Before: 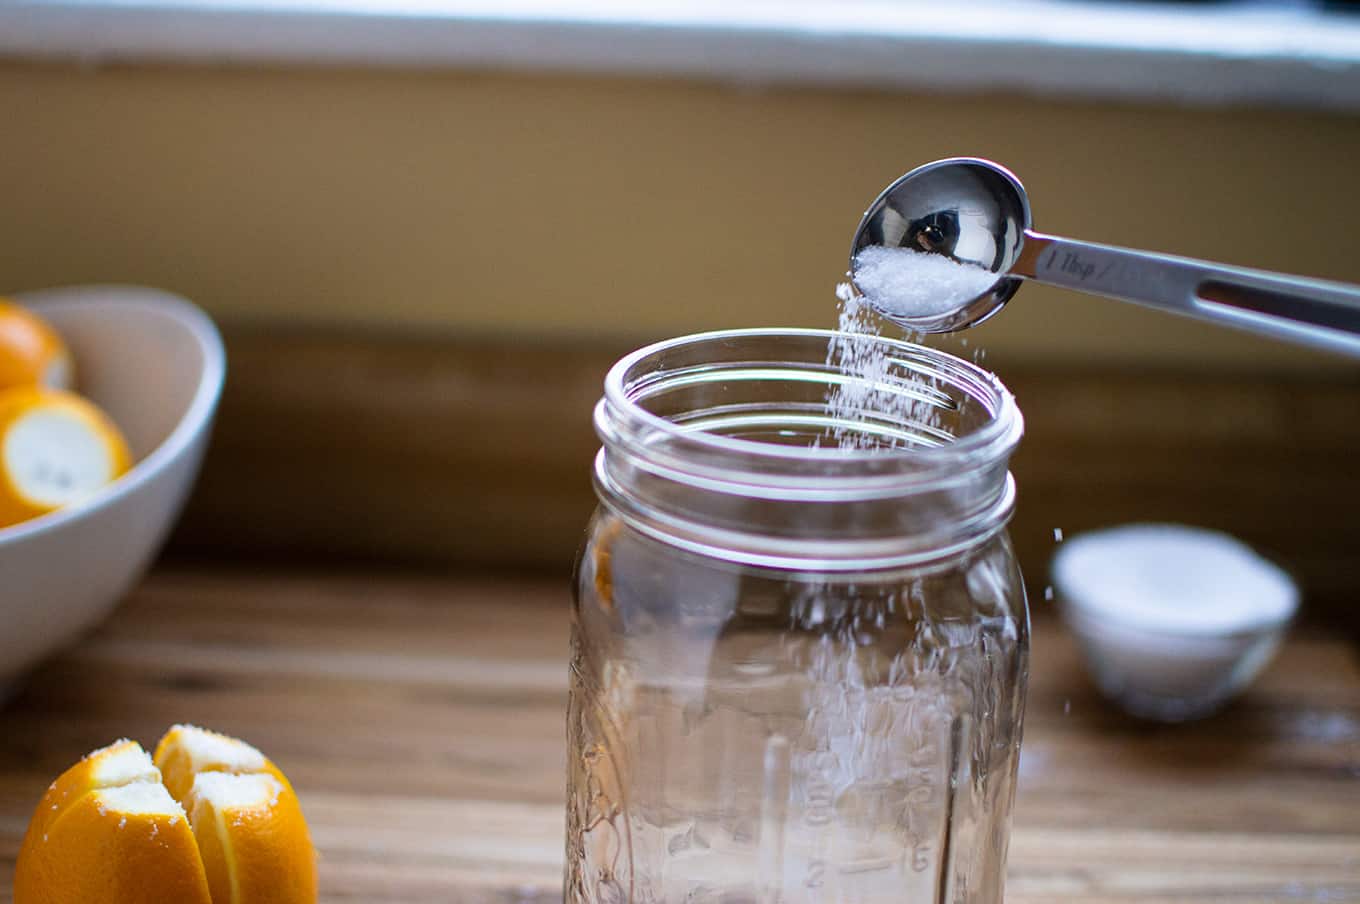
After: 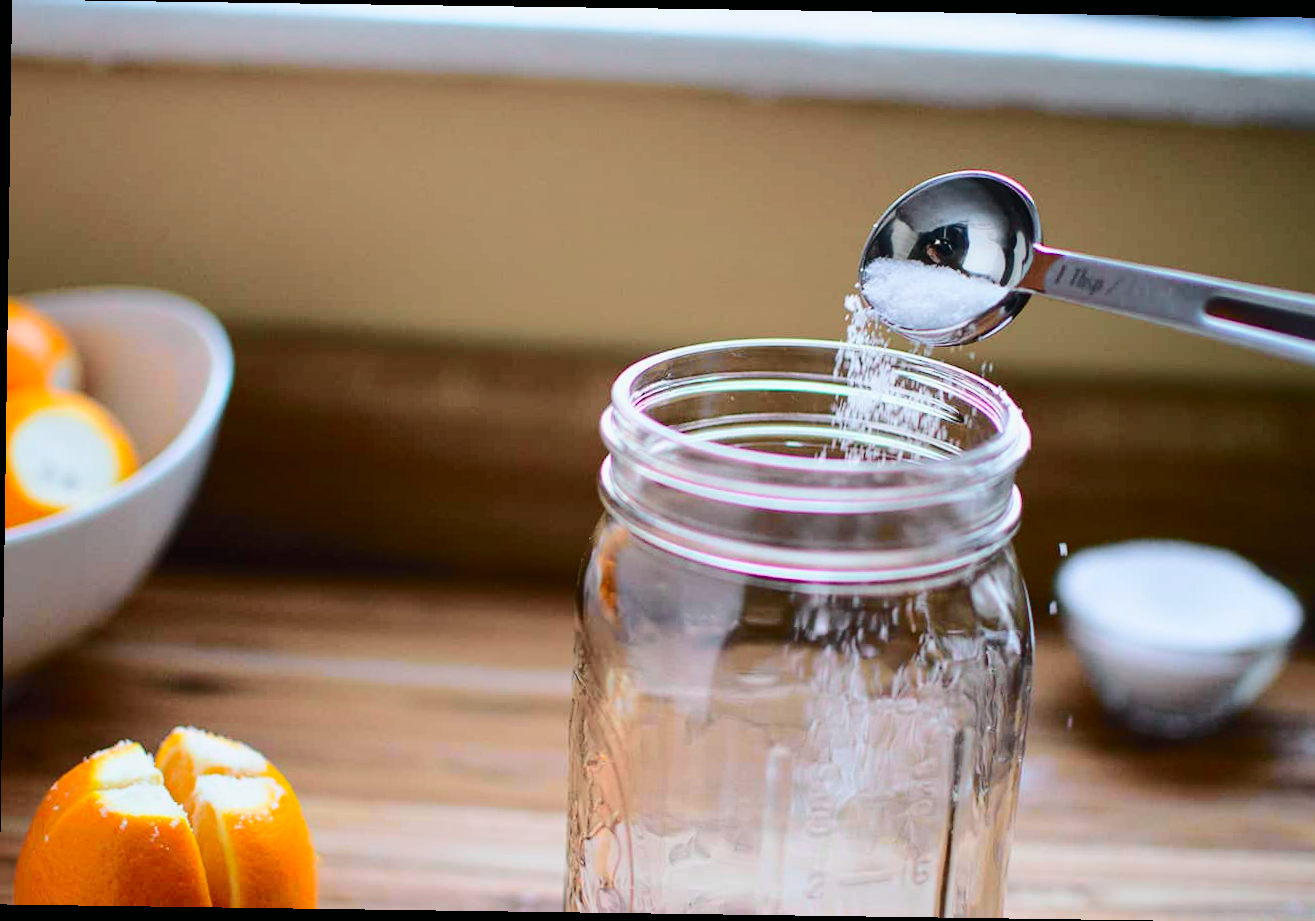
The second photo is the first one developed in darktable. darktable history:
contrast brightness saturation: contrast 0.2, brightness 0.16, saturation 0.22
crop: right 4.126%, bottom 0.031%
rotate and perspective: rotation 0.8°, automatic cropping off
tone curve: curves: ch0 [(0, 0.003) (0.211, 0.174) (0.482, 0.519) (0.843, 0.821) (0.992, 0.971)]; ch1 [(0, 0) (0.276, 0.206) (0.393, 0.364) (0.482, 0.477) (0.506, 0.5) (0.523, 0.523) (0.572, 0.592) (0.695, 0.767) (1, 1)]; ch2 [(0, 0) (0.438, 0.456) (0.498, 0.497) (0.536, 0.527) (0.562, 0.584) (0.619, 0.602) (0.698, 0.698) (1, 1)], color space Lab, independent channels, preserve colors none
